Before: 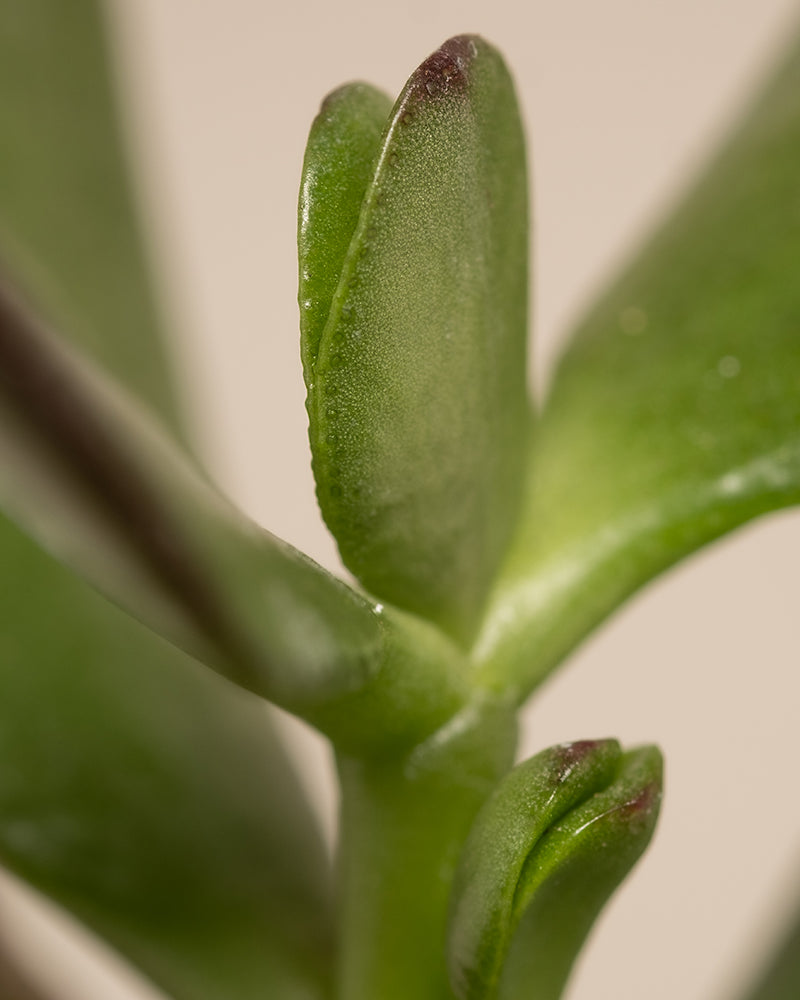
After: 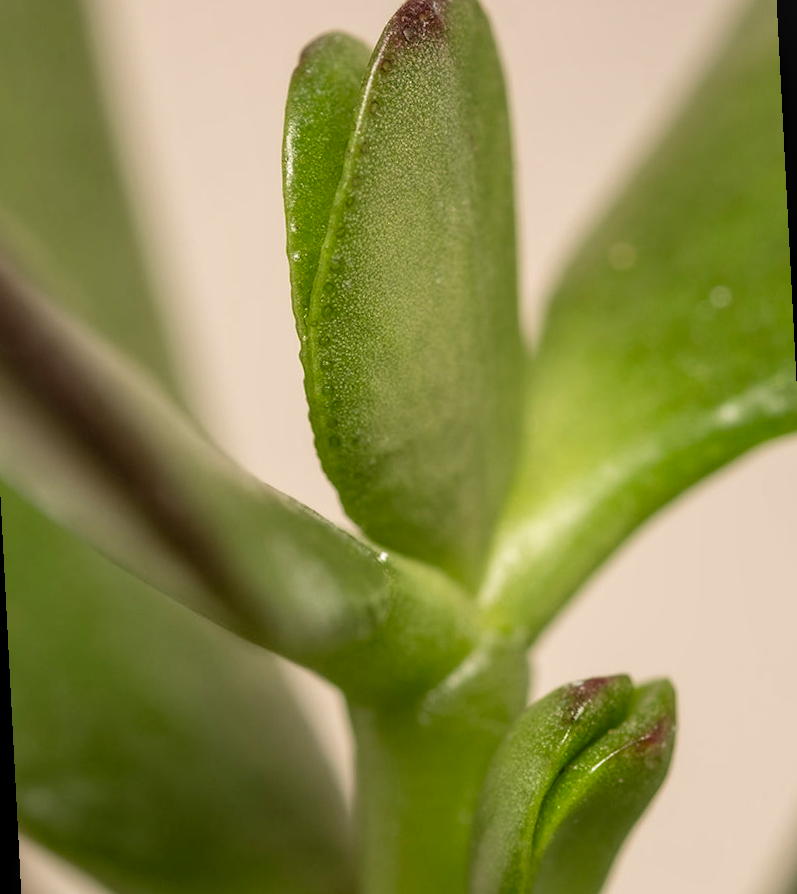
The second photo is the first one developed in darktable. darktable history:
local contrast: on, module defaults
contrast brightness saturation: brightness 0.09, saturation 0.19
rotate and perspective: rotation -3°, crop left 0.031, crop right 0.968, crop top 0.07, crop bottom 0.93
